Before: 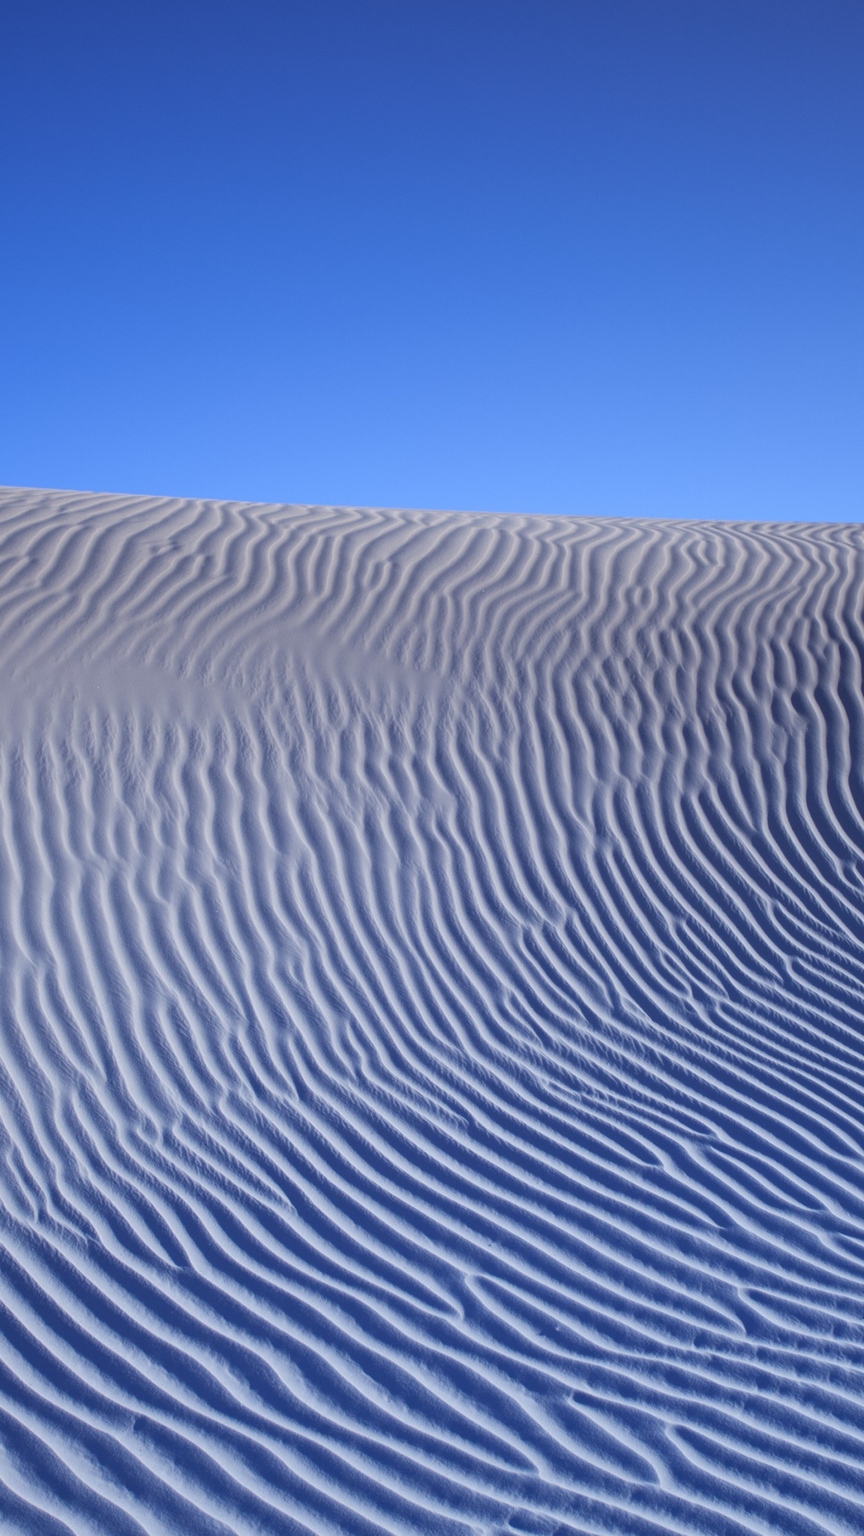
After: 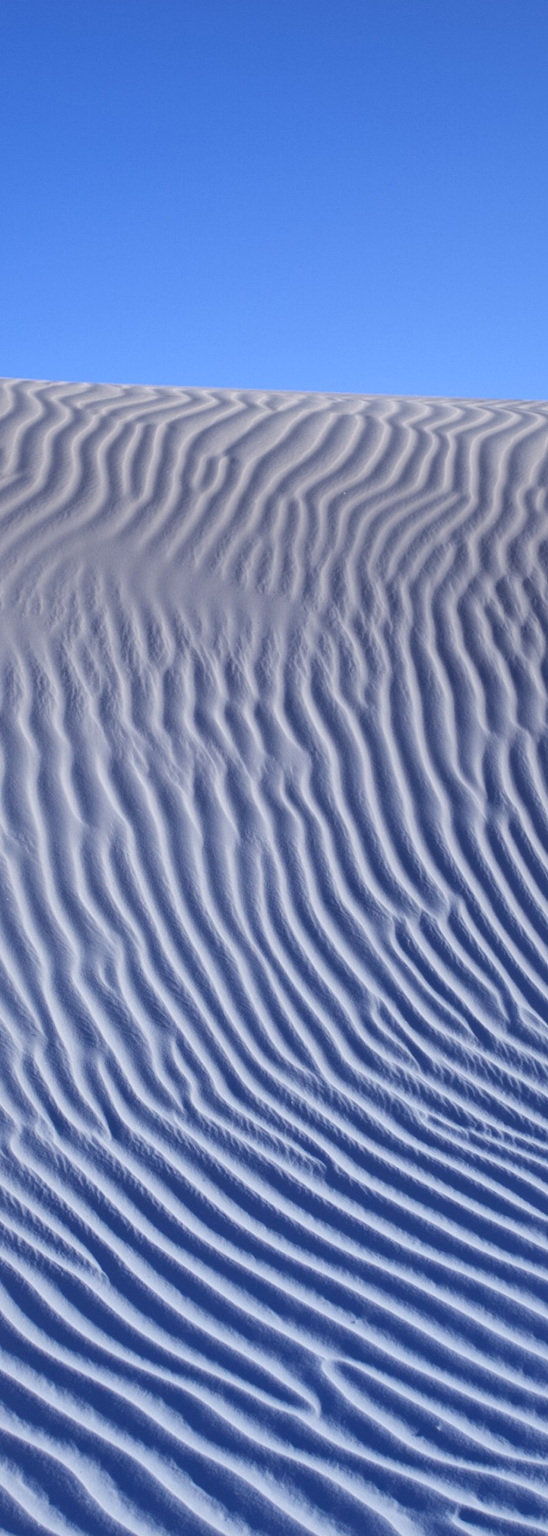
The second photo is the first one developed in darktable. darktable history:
local contrast: mode bilateral grid, contrast 20, coarseness 49, detail 130%, midtone range 0.2
crop and rotate: angle 0.015°, left 24.443%, top 13.124%, right 25.38%, bottom 7.856%
